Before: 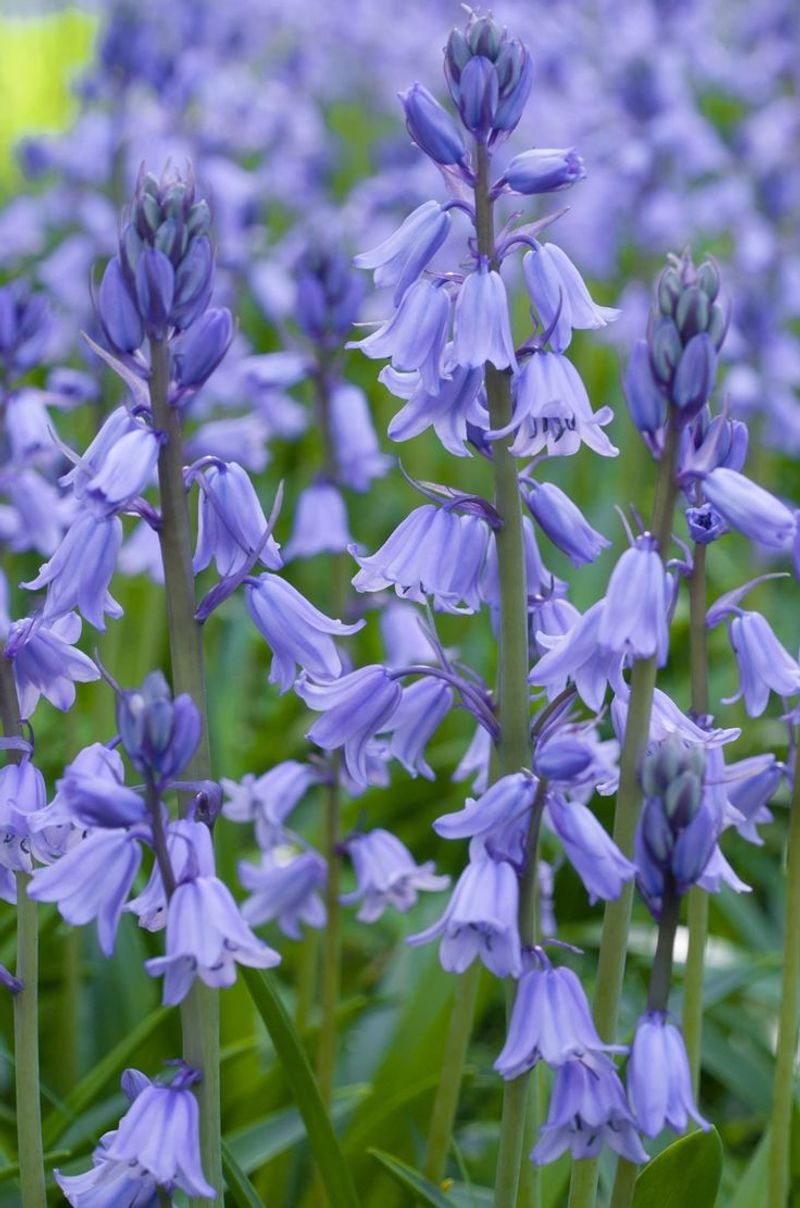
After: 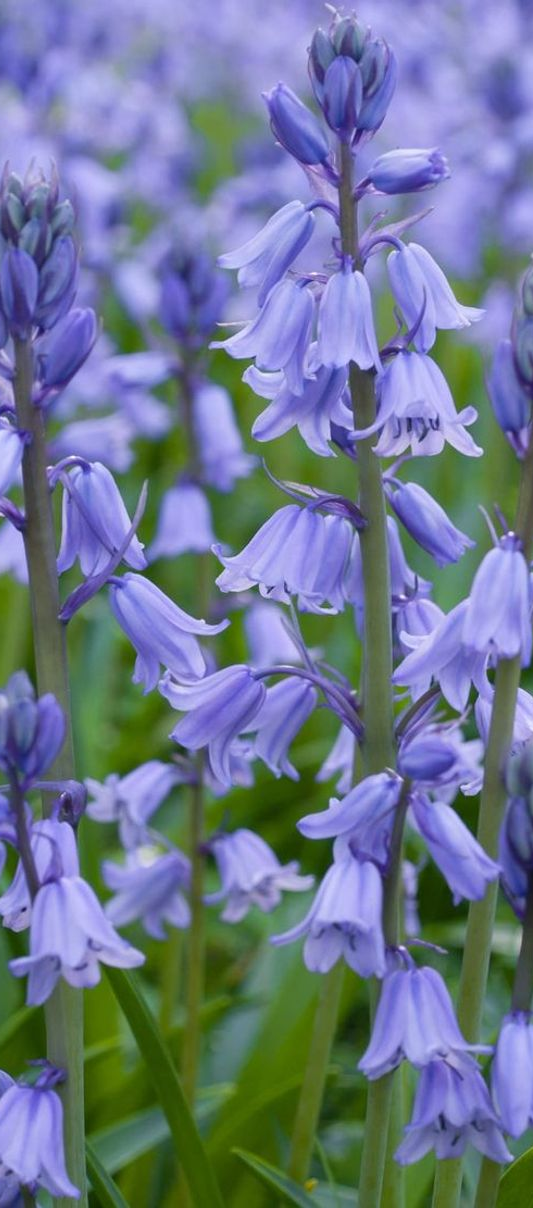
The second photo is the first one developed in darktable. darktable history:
crop: left 17.071%, right 16.236%
